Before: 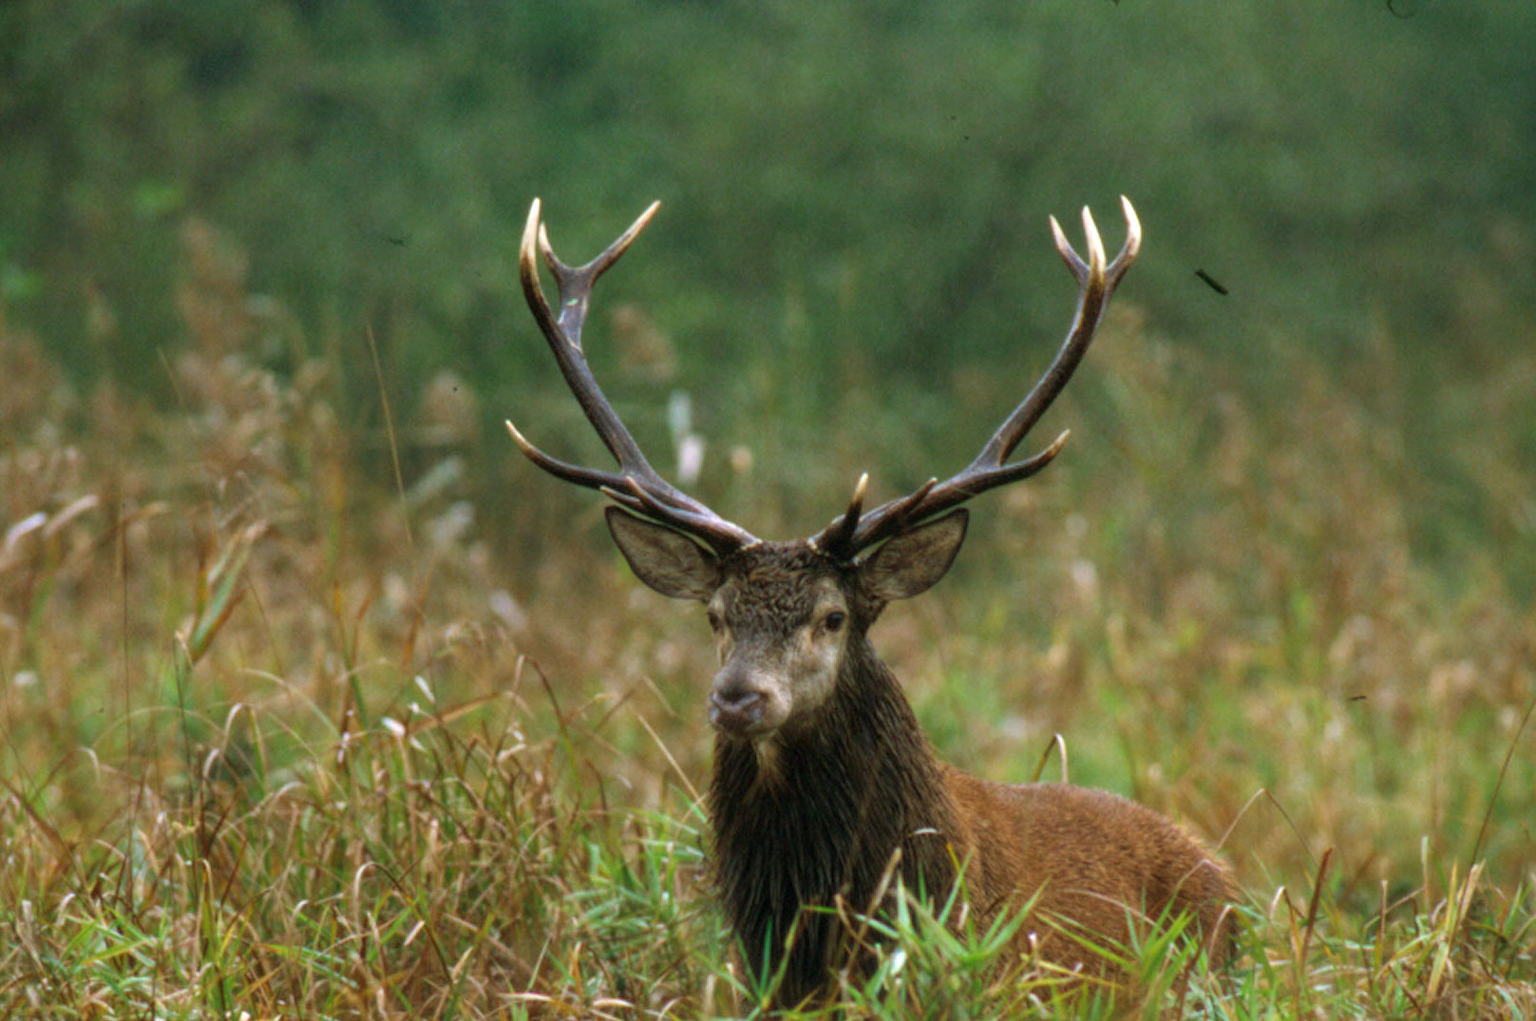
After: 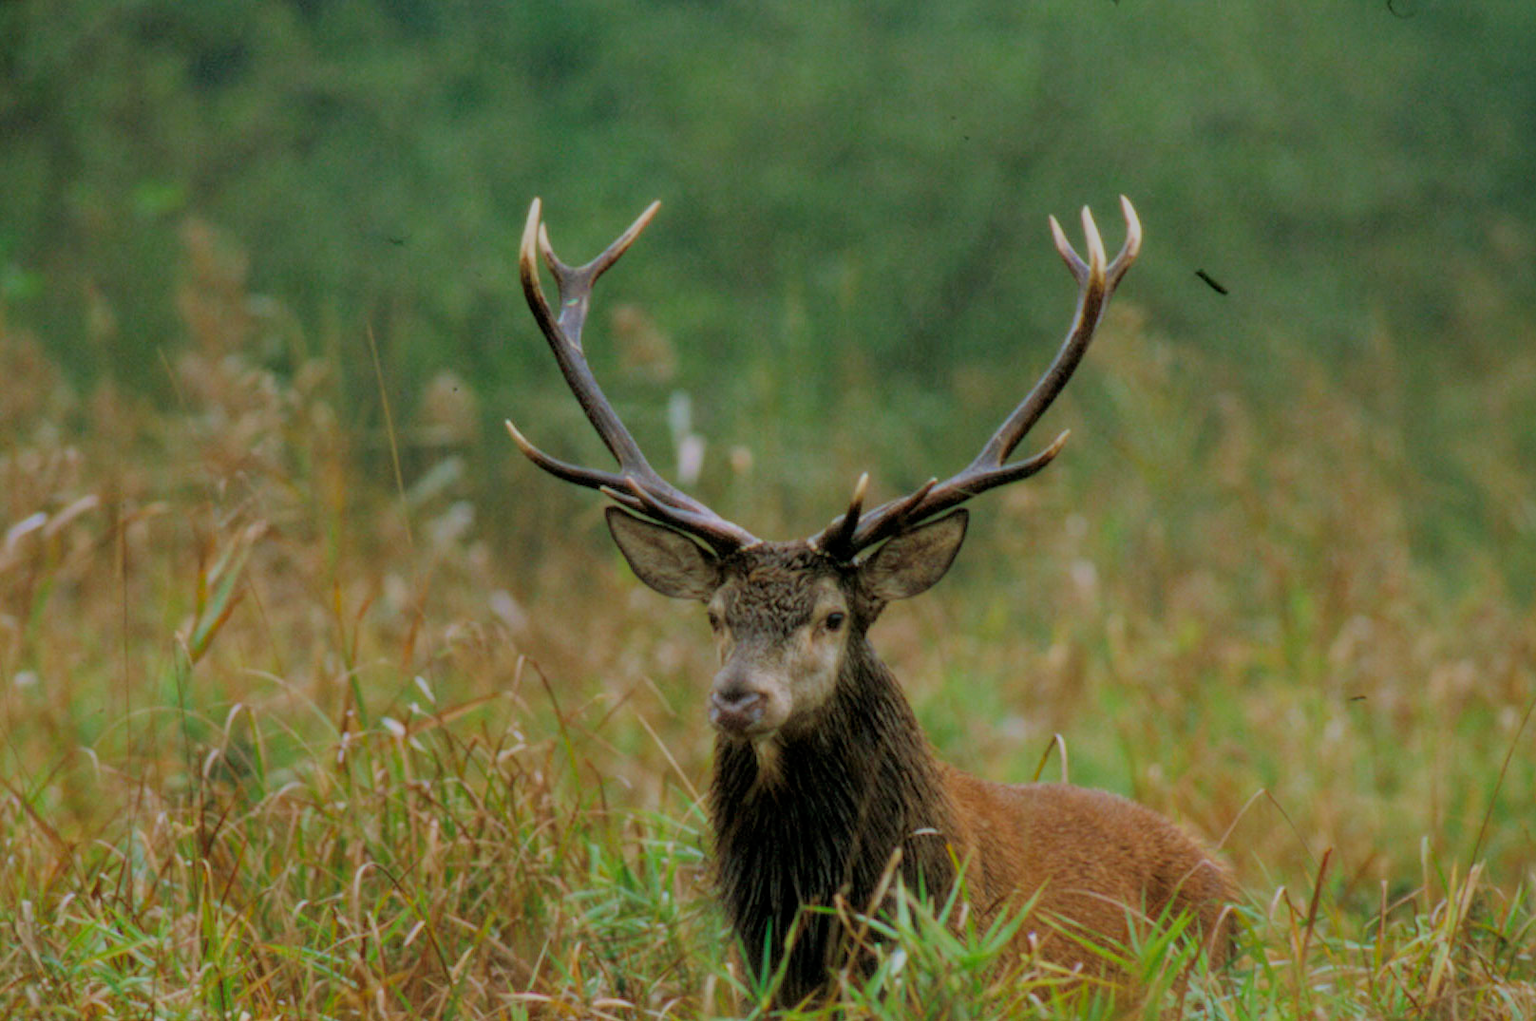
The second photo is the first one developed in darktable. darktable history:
contrast brightness saturation: contrast 0.076, saturation 0.196
filmic rgb: black relative exposure -7.05 EV, white relative exposure 6.06 EV, target black luminance 0%, hardness 2.74, latitude 60.76%, contrast 0.695, highlights saturation mix 11.15%, shadows ↔ highlights balance -0.057%, iterations of high-quality reconstruction 0
